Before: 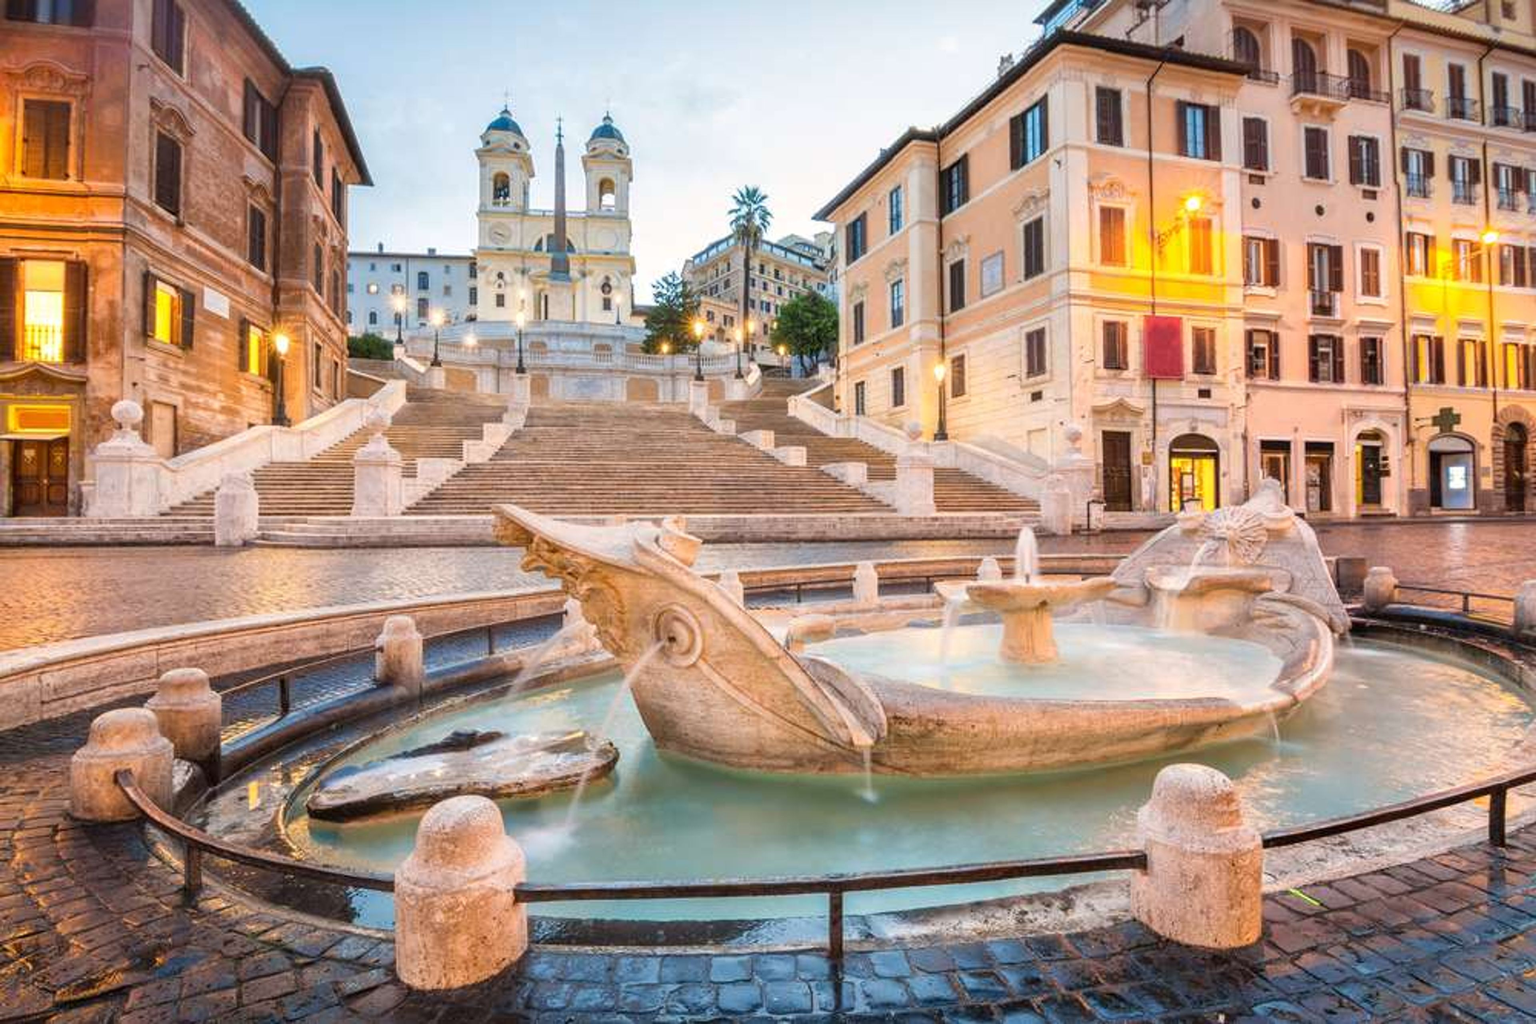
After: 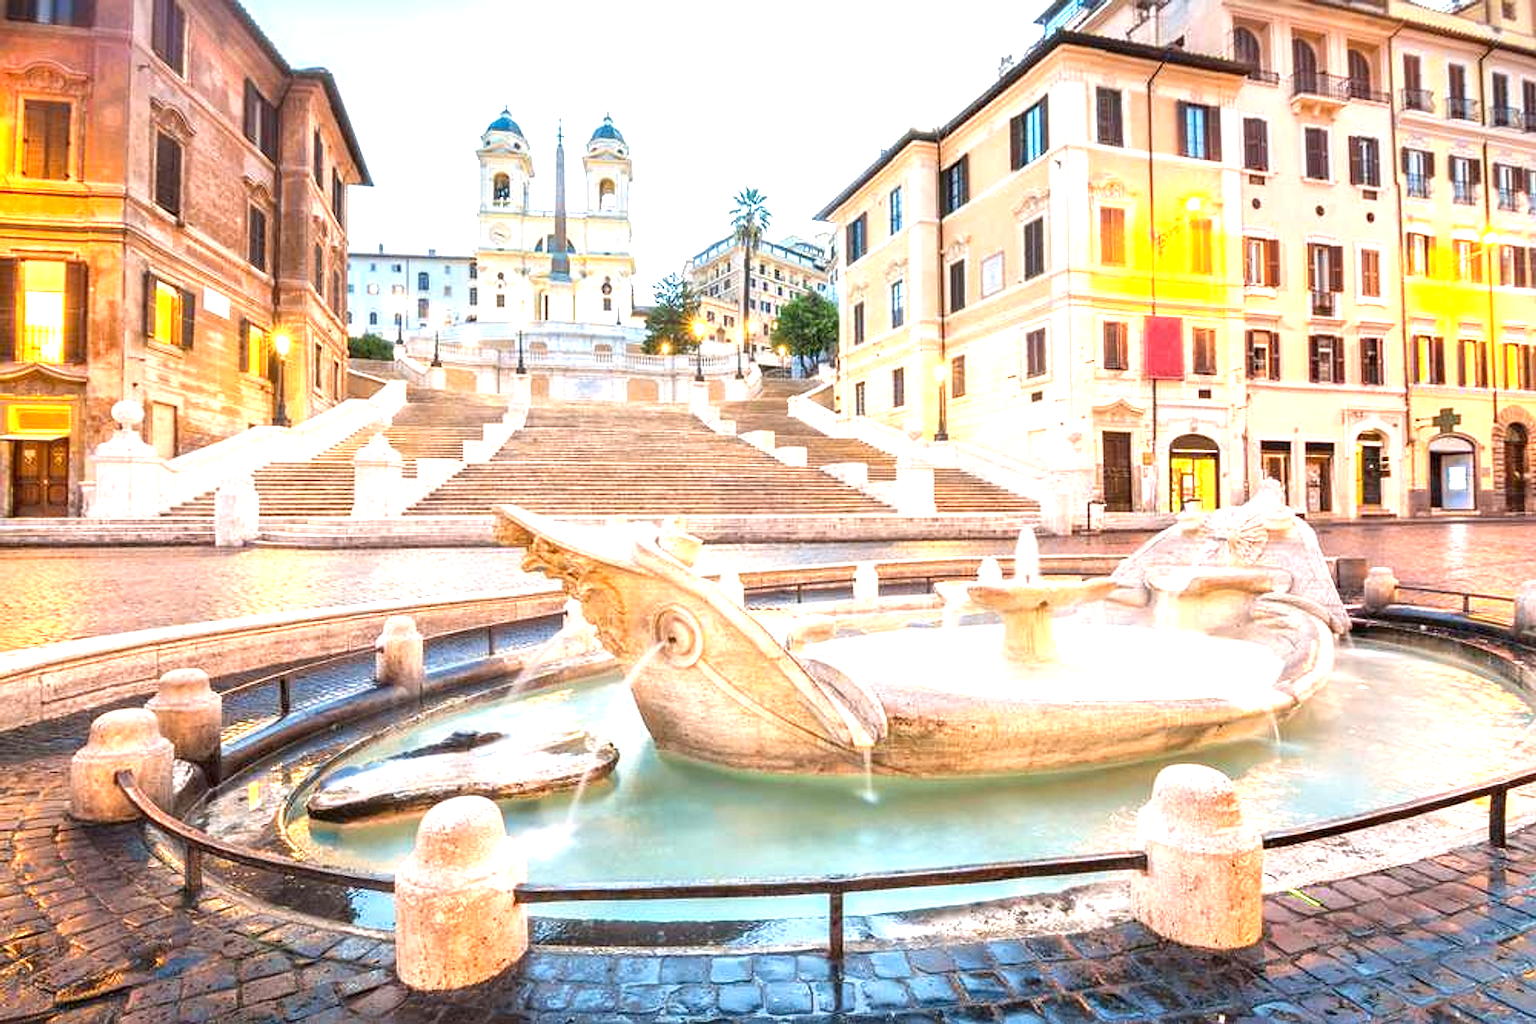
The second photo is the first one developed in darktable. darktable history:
exposure: black level correction 0.001, exposure 1.118 EV, compensate exposure bias true, compensate highlight preservation false
sharpen: on, module defaults
